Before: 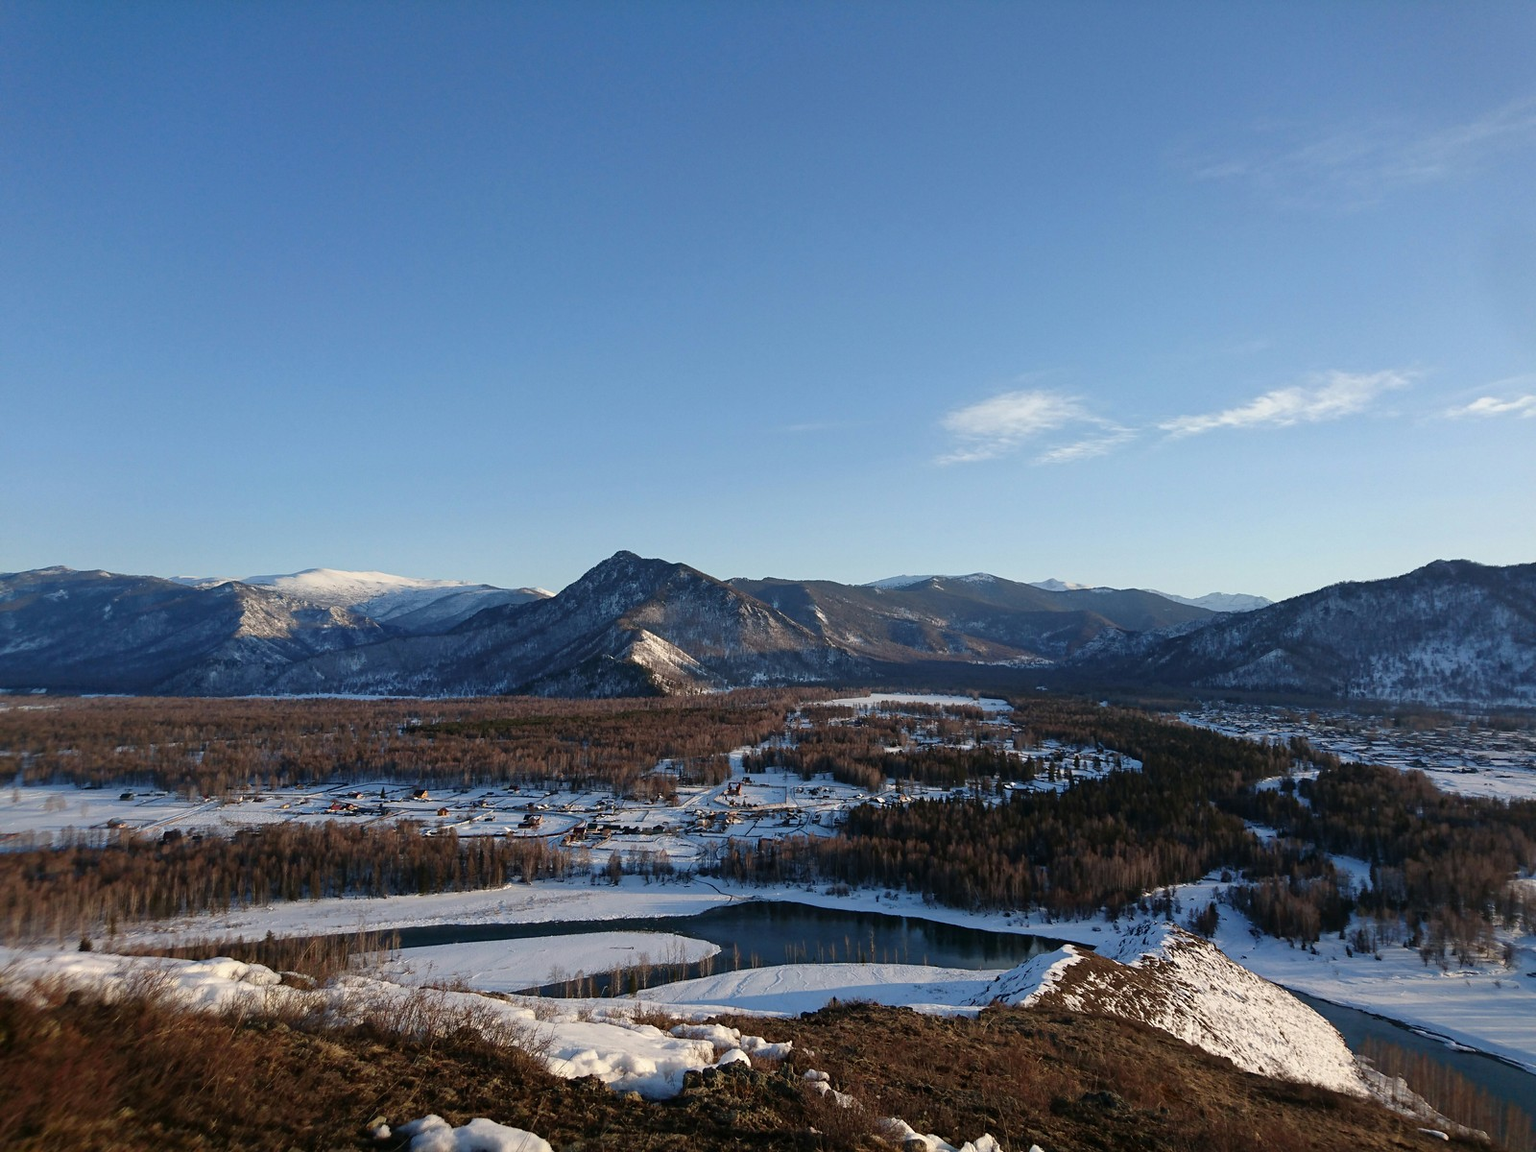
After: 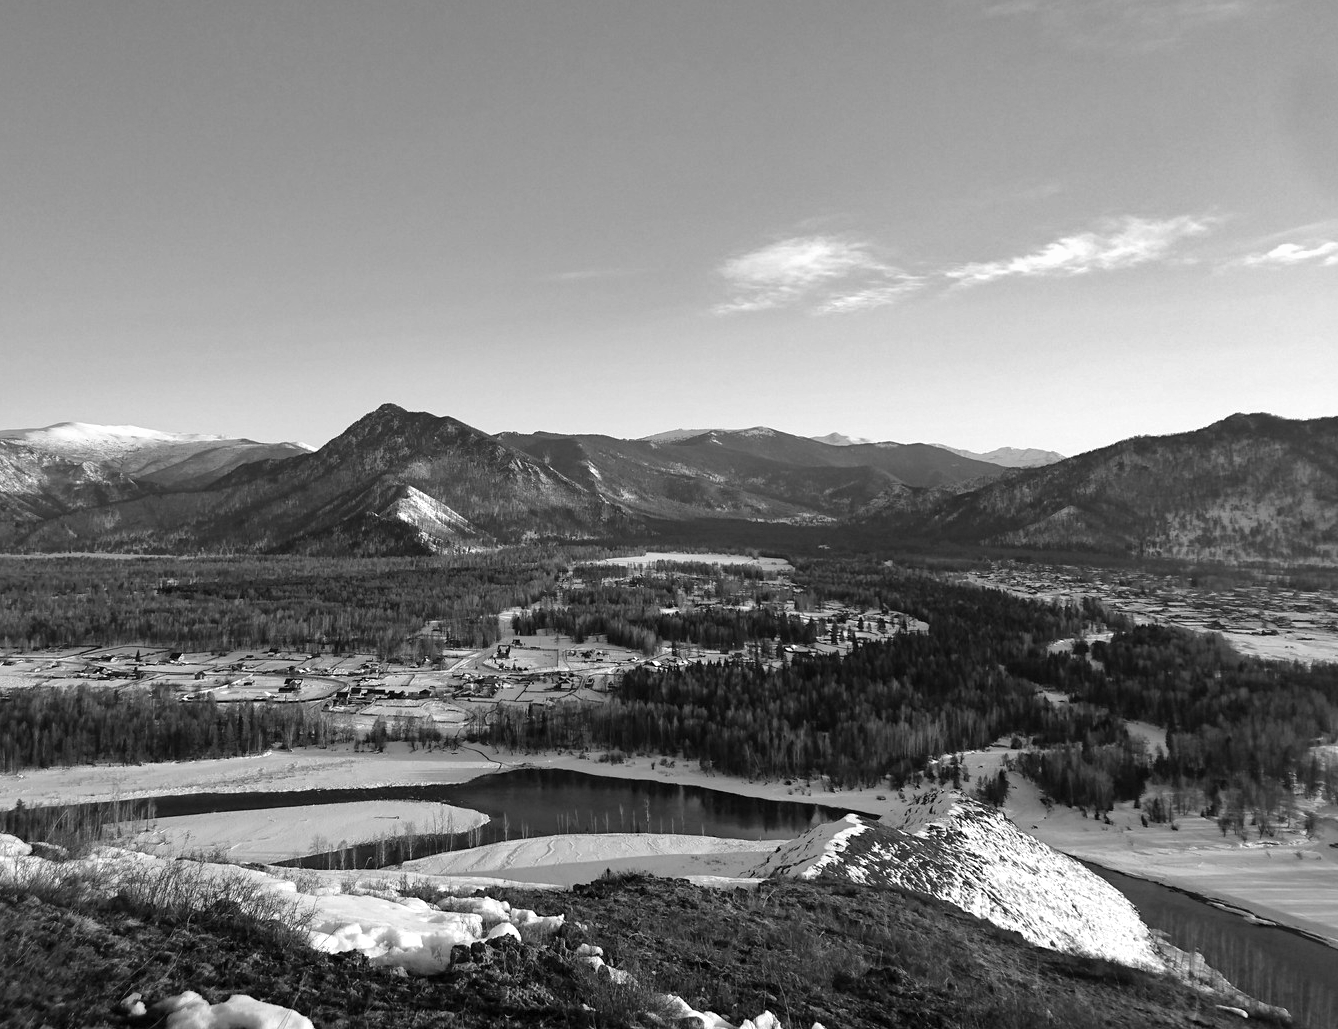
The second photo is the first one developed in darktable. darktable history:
crop: left 16.315%, top 14.246%
exposure: black level correction 0.001, exposure 0.5 EV, compensate exposure bias true, compensate highlight preservation false
shadows and highlights: shadows 40, highlights -54, highlights color adjustment 46%, low approximation 0.01, soften with gaussian
monochrome: on, module defaults
color correction: highlights a* -11.71, highlights b* -15.58
